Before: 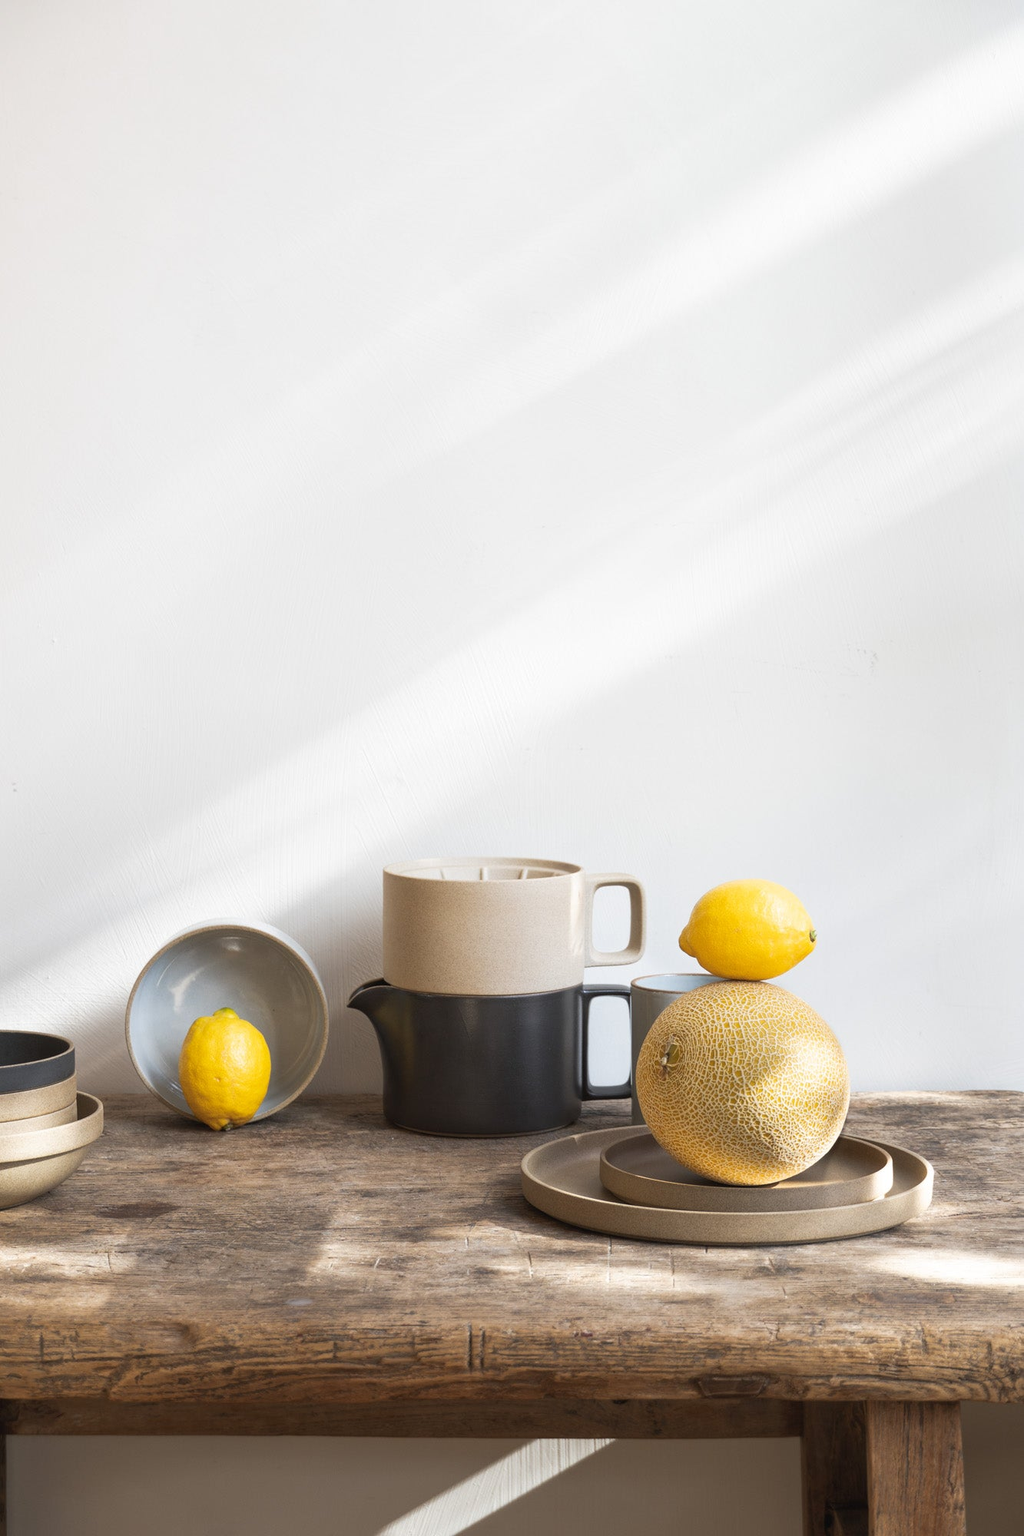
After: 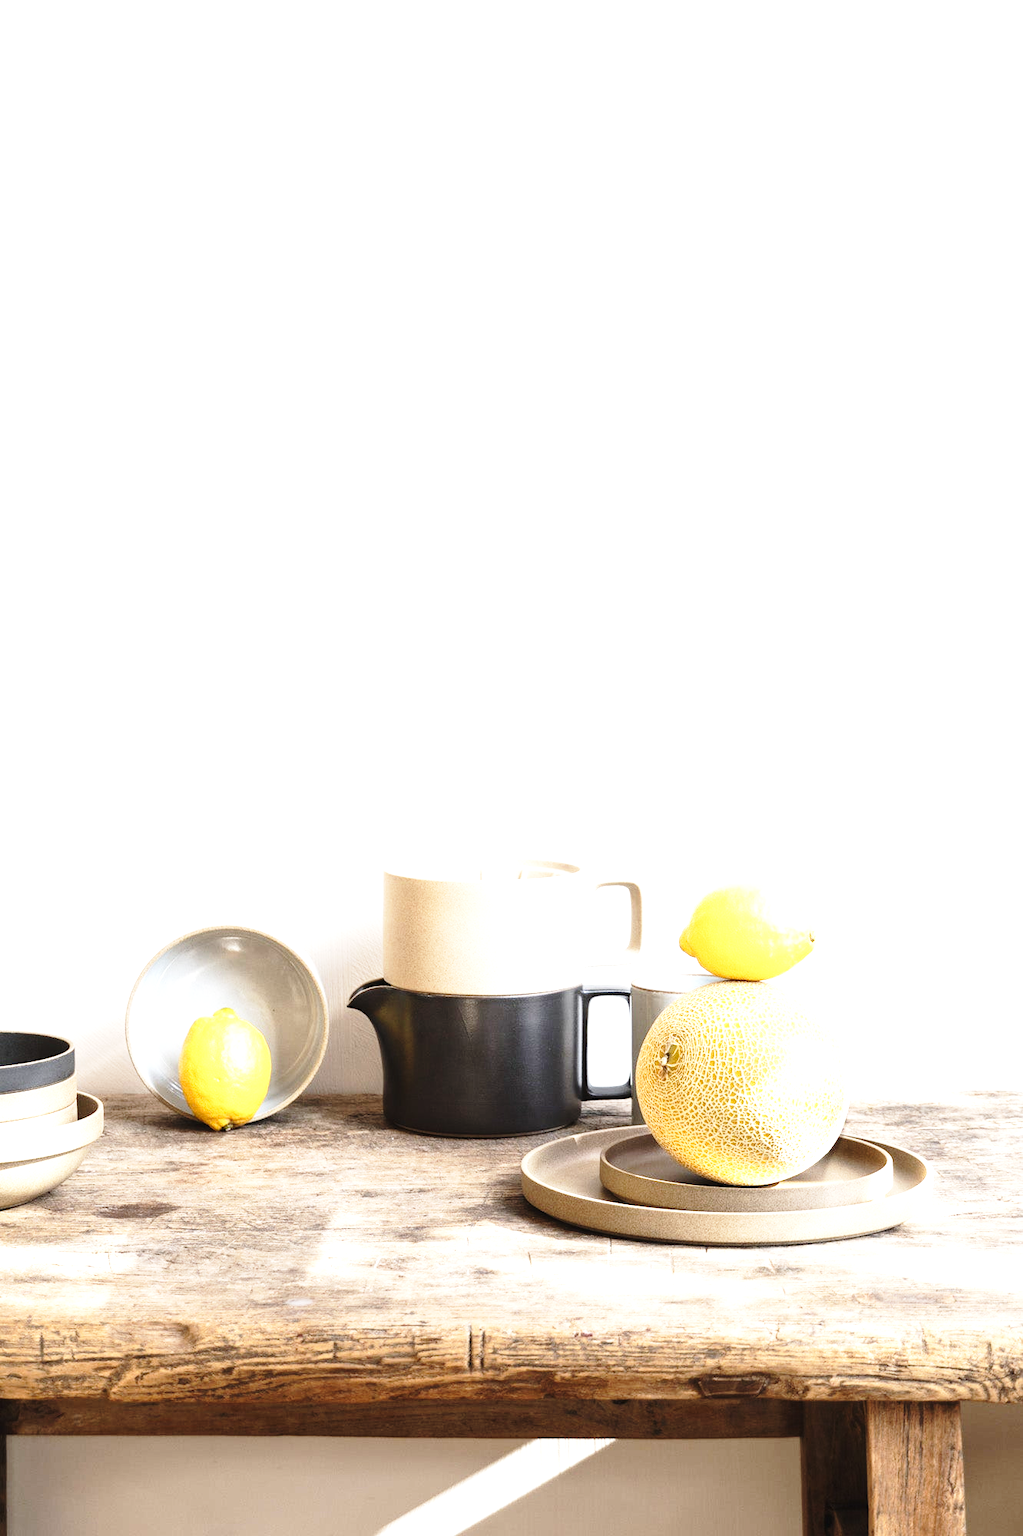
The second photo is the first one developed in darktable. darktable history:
base curve: curves: ch0 [(0, 0) (0.028, 0.03) (0.121, 0.232) (0.46, 0.748) (0.859, 0.968) (1, 1)], preserve colors none
tone equalizer: -8 EV -0.75 EV, -7 EV -0.7 EV, -6 EV -0.6 EV, -5 EV -0.4 EV, -3 EV 0.4 EV, -2 EV 0.6 EV, -1 EV 0.7 EV, +0 EV 0.75 EV, edges refinement/feathering 500, mask exposure compensation -1.57 EV, preserve details no
exposure: black level correction 0, exposure 0.7 EV, compensate exposure bias true, compensate highlight preservation false
